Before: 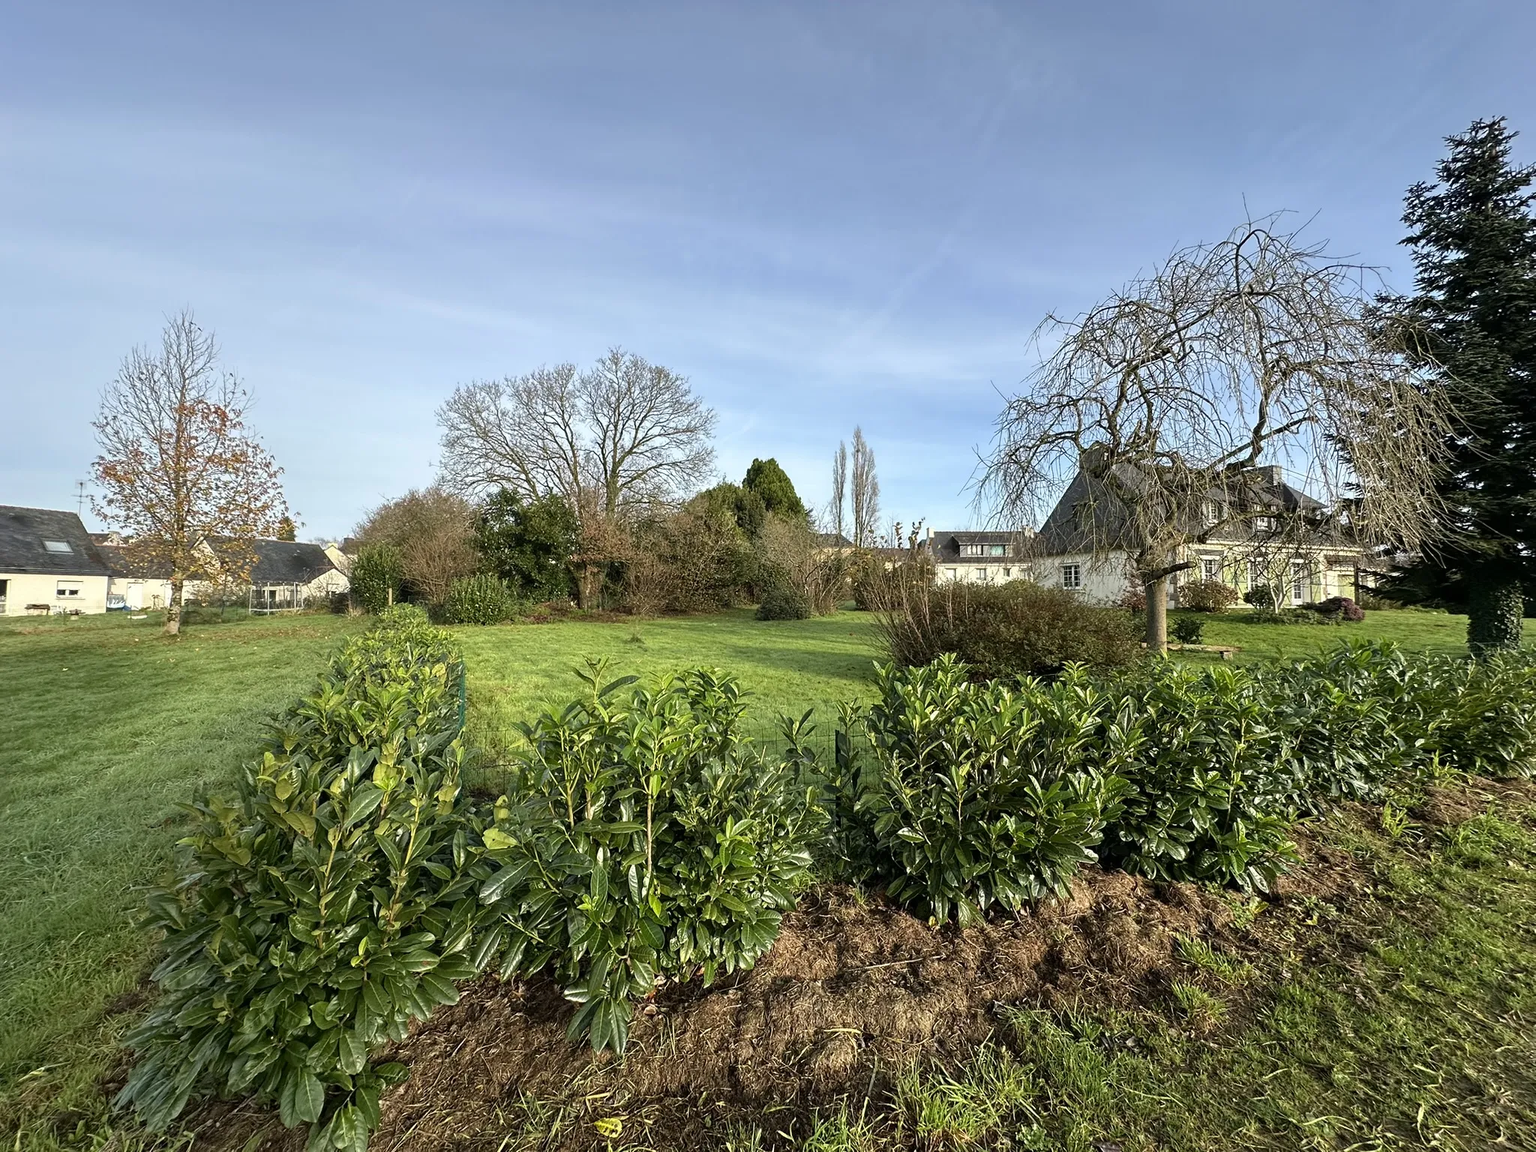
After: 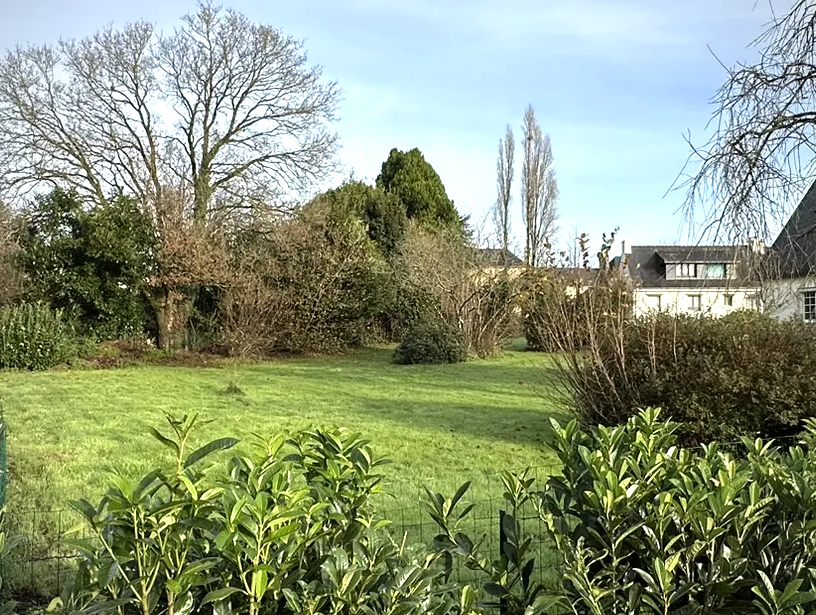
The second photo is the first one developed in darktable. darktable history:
vignetting: fall-off radius 61.23%, brightness -0.405, saturation -0.309, unbound false
crop: left 29.998%, top 30.194%, right 30.111%, bottom 29.703%
tone equalizer: -8 EV -0.448 EV, -7 EV -0.398 EV, -6 EV -0.327 EV, -5 EV -0.251 EV, -3 EV 0.205 EV, -2 EV 0.318 EV, -1 EV 0.386 EV, +0 EV 0.392 EV
